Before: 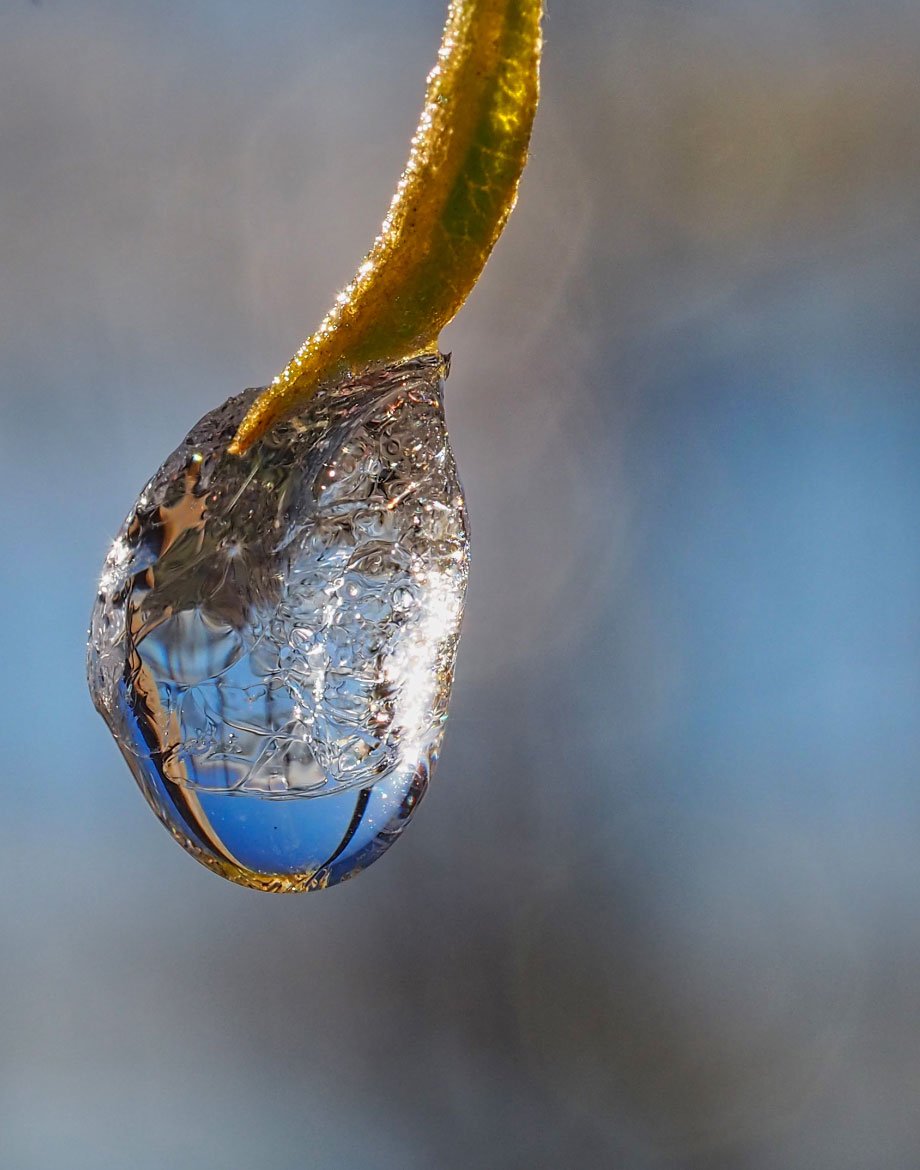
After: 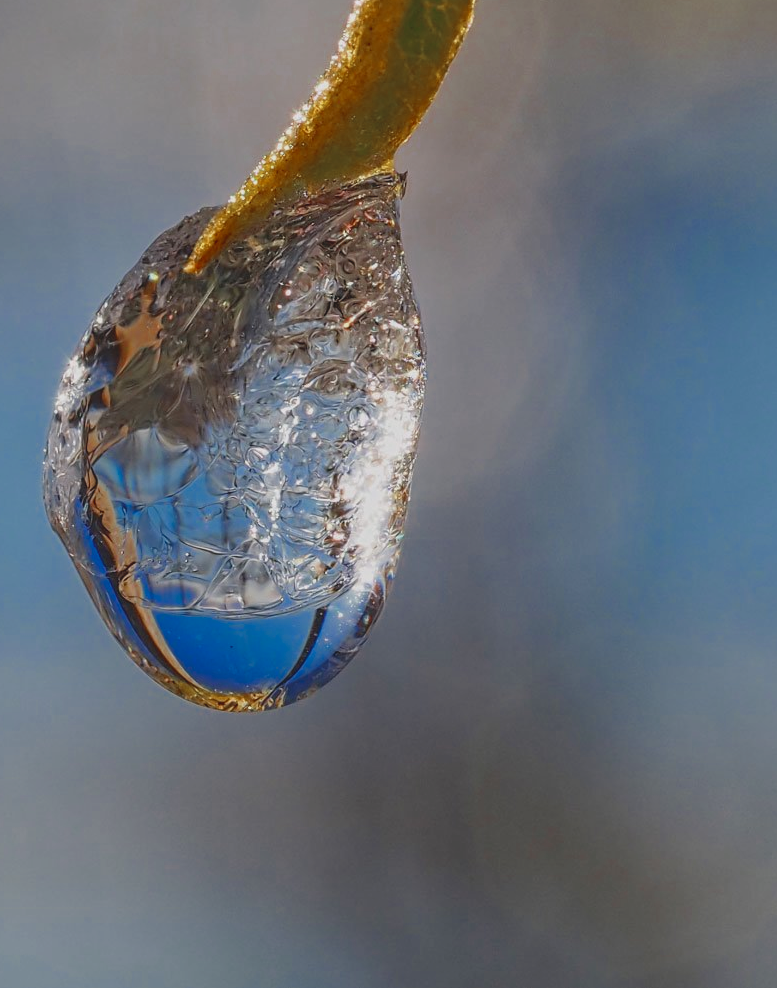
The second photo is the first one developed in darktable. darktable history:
color zones: curves: ch0 [(0, 0.5) (0.125, 0.4) (0.25, 0.5) (0.375, 0.4) (0.5, 0.4) (0.625, 0.35) (0.75, 0.35) (0.875, 0.5)]; ch1 [(0, 0.35) (0.125, 0.45) (0.25, 0.35) (0.375, 0.35) (0.5, 0.35) (0.625, 0.35) (0.75, 0.45) (0.875, 0.35)]; ch2 [(0, 0.6) (0.125, 0.5) (0.25, 0.5) (0.375, 0.6) (0.5, 0.6) (0.625, 0.5) (0.75, 0.5) (0.875, 0.5)]
crop and rotate: left 4.842%, top 15.51%, right 10.668%
contrast brightness saturation: contrast -0.19, saturation 0.19
